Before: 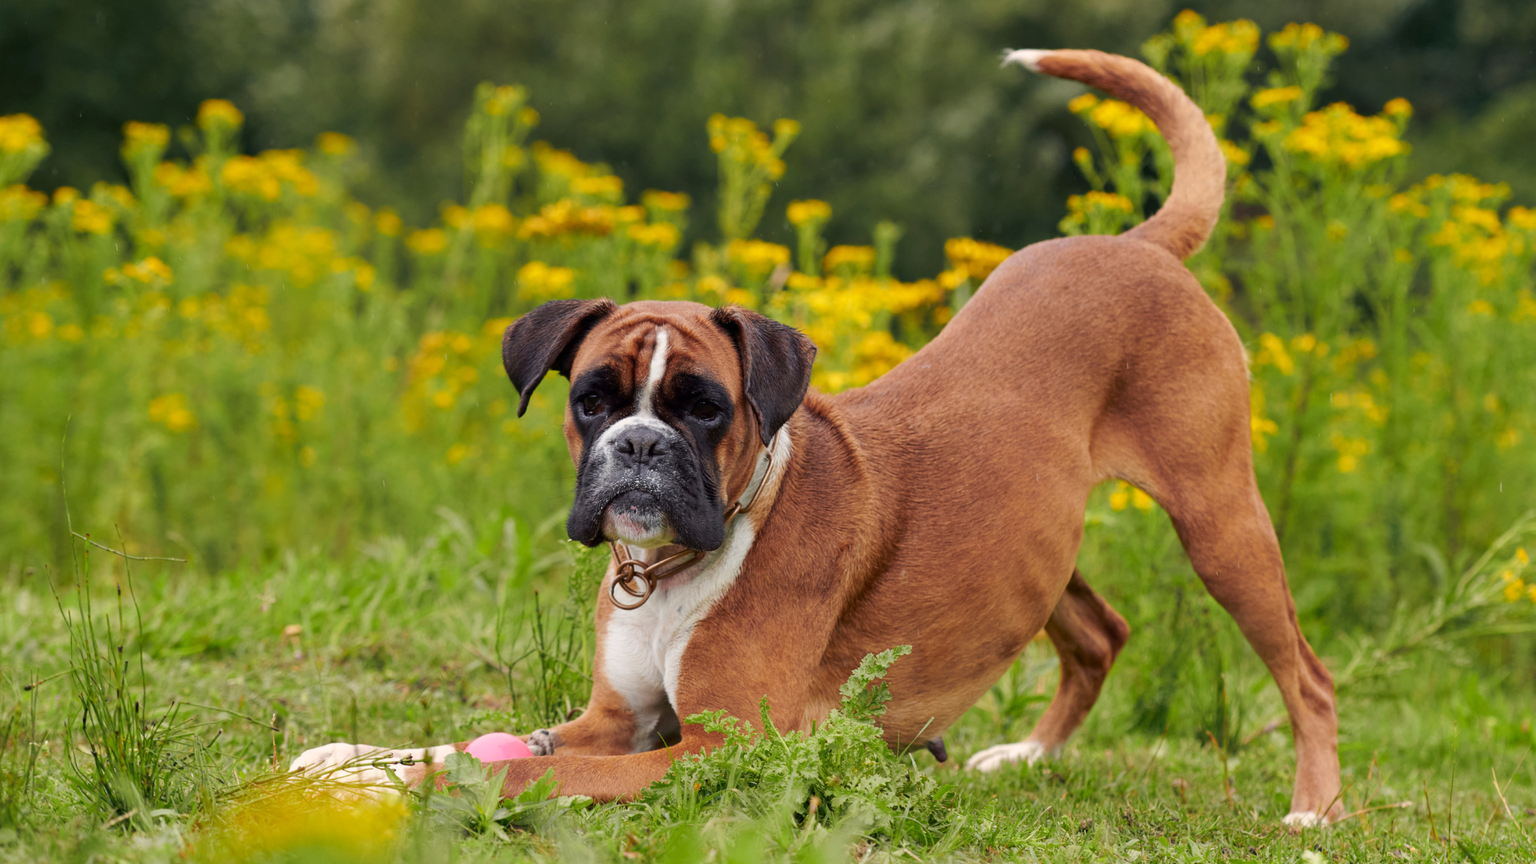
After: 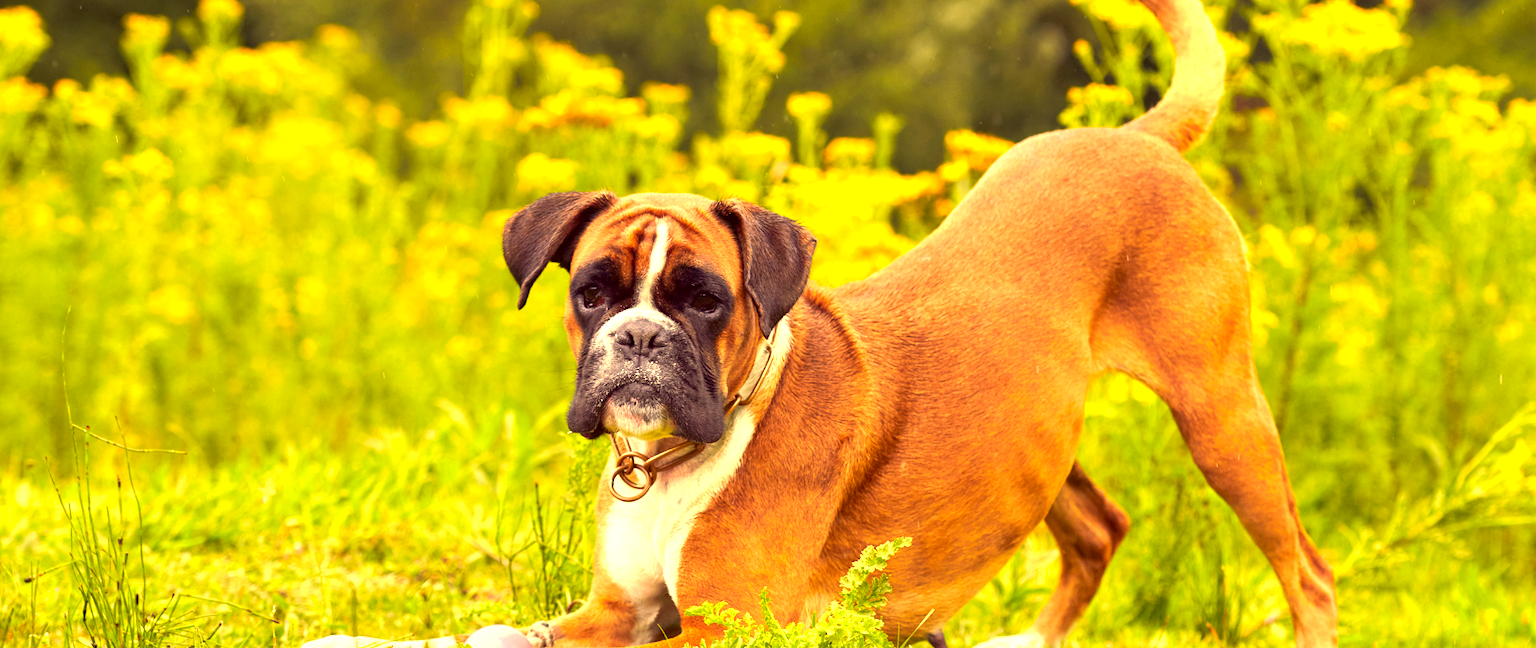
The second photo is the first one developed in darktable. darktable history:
exposure: black level correction 0, exposure 1.388 EV, compensate exposure bias true, compensate highlight preservation false
crop and rotate: top 12.5%, bottom 12.5%
color correction: highlights a* 10.12, highlights b* 39.04, shadows a* 14.62, shadows b* 3.37
